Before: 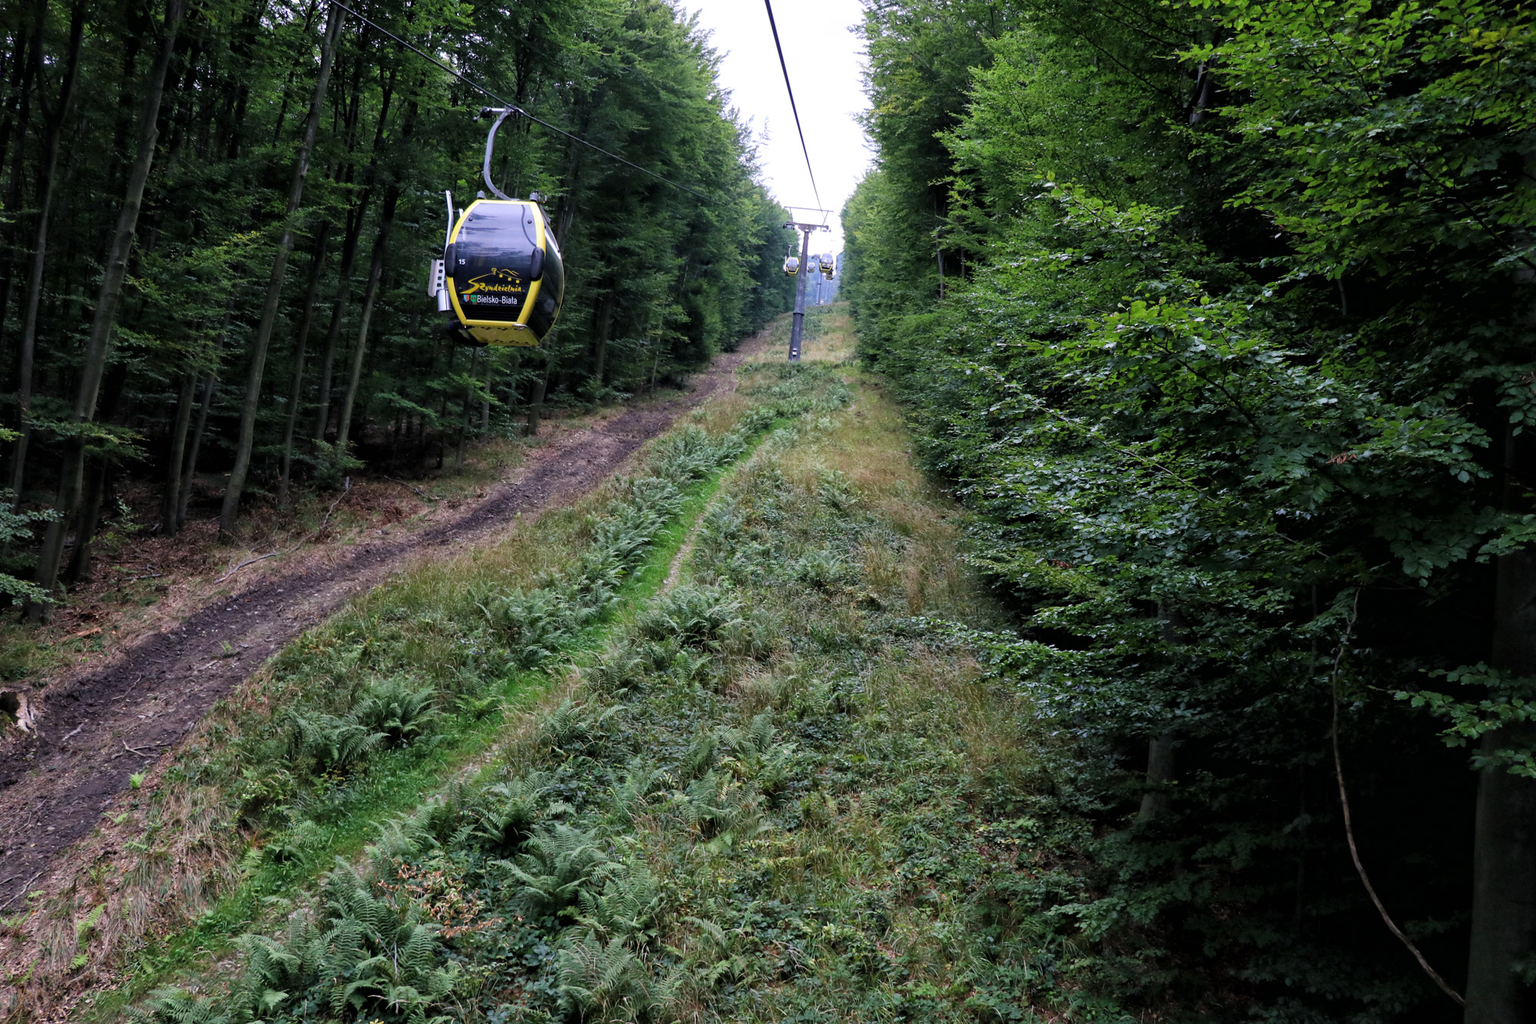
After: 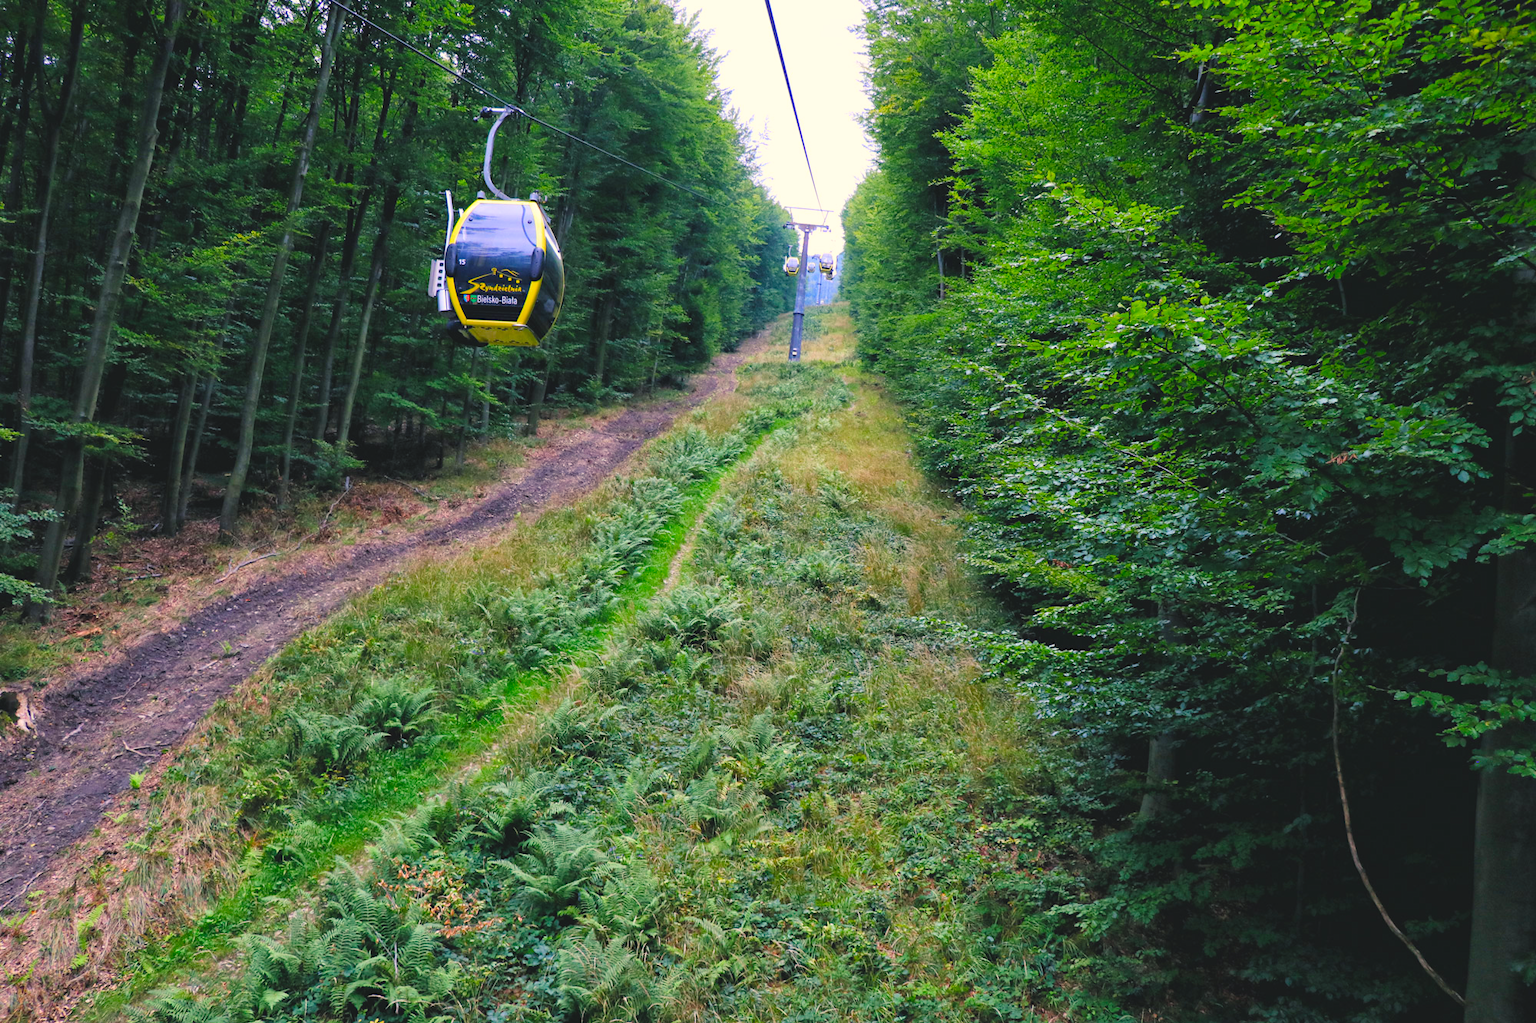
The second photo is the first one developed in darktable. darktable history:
color balance rgb: shadows lift › chroma 2%, shadows lift › hue 219.6°, power › hue 313.2°, highlights gain › chroma 3%, highlights gain › hue 75.6°, global offset › luminance 0.5%, perceptual saturation grading › global saturation 15.33%, perceptual saturation grading › highlights -19.33%, perceptual saturation grading › shadows 20%, global vibrance 20%
contrast brightness saturation: contrast 0.07, brightness 0.18, saturation 0.4
